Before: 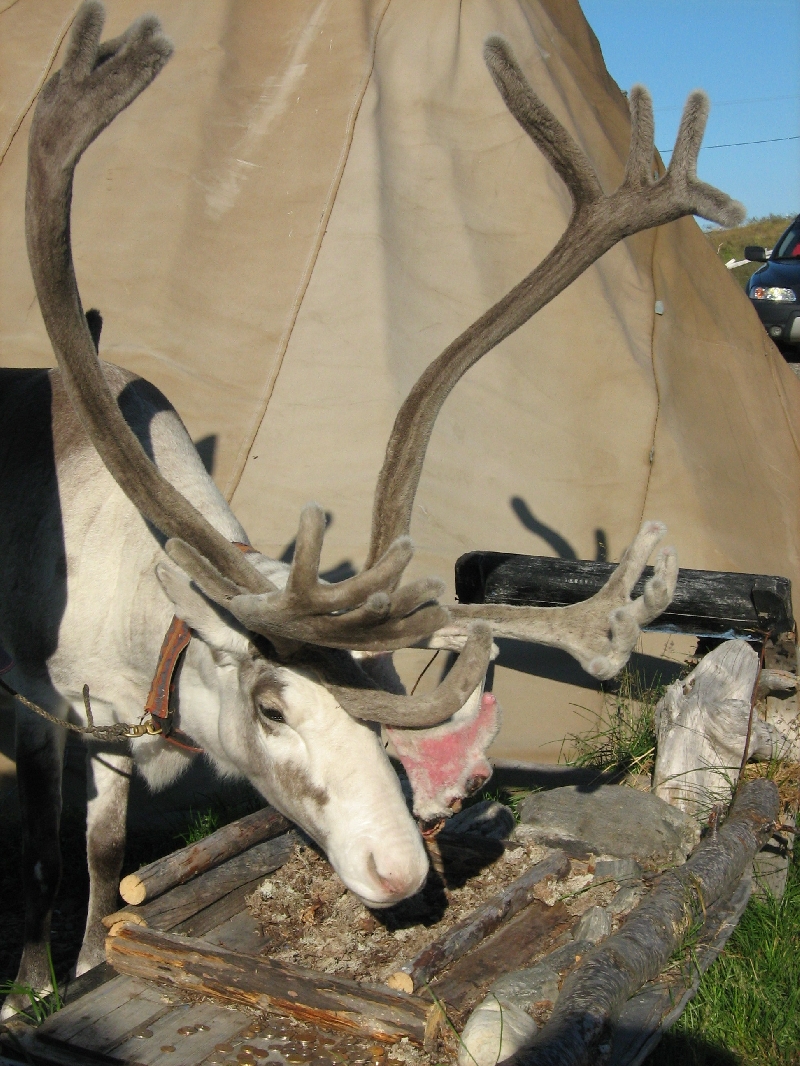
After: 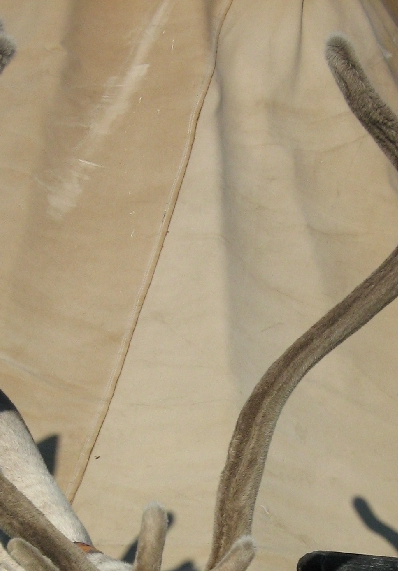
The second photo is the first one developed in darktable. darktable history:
crop: left 19.862%, right 30.308%, bottom 46.4%
